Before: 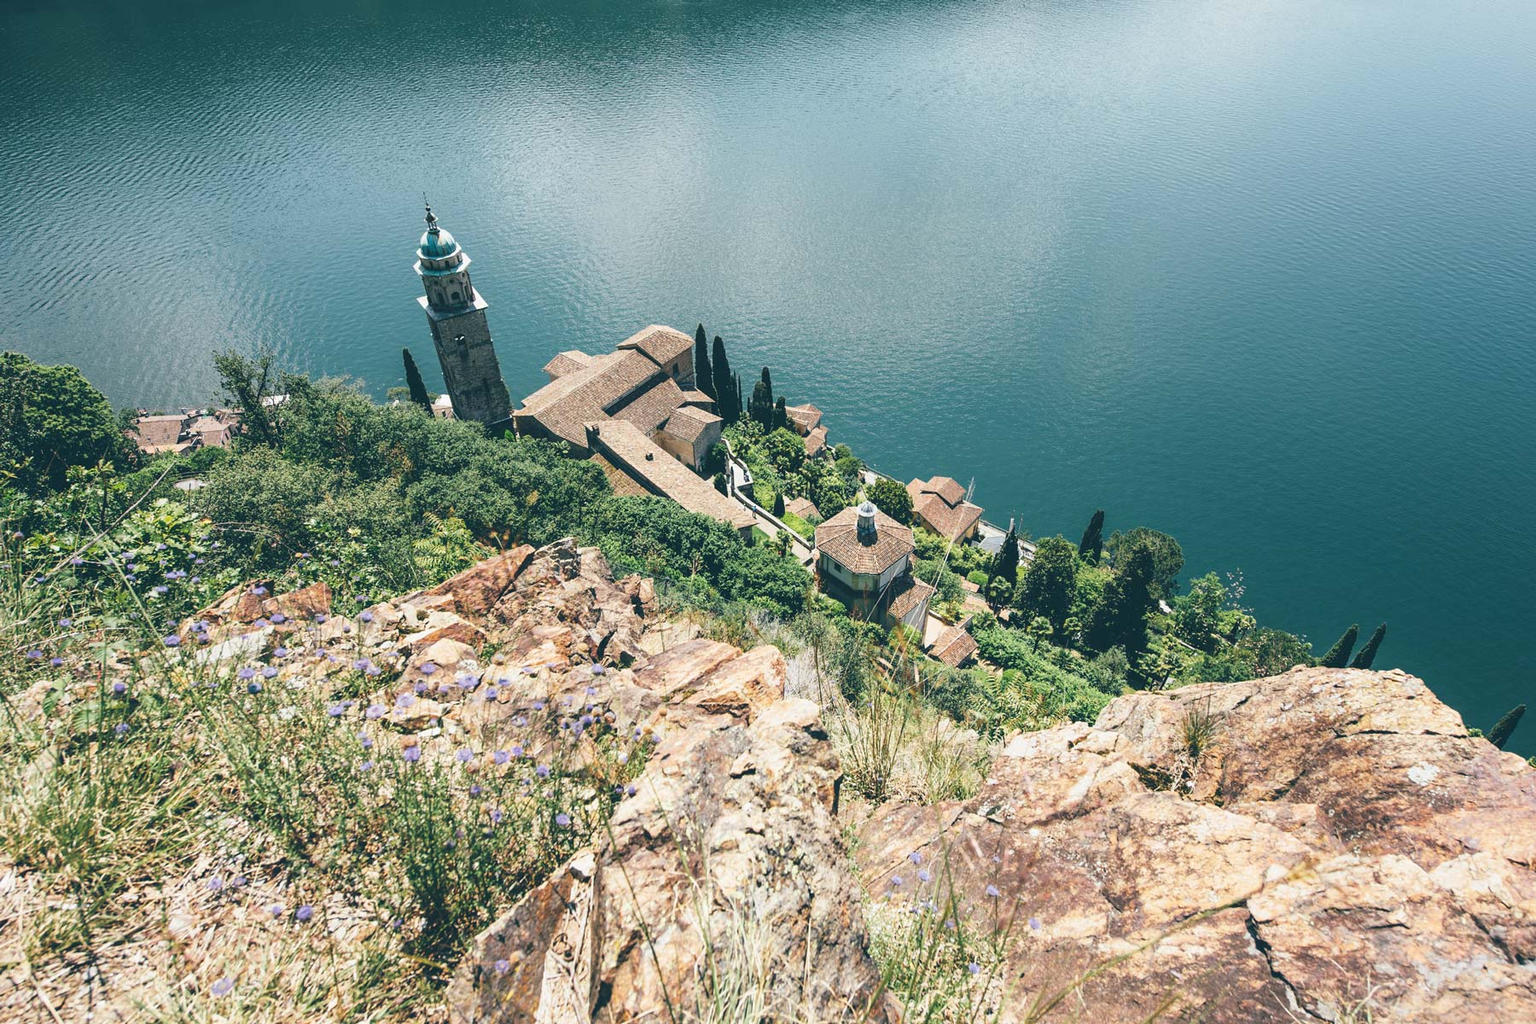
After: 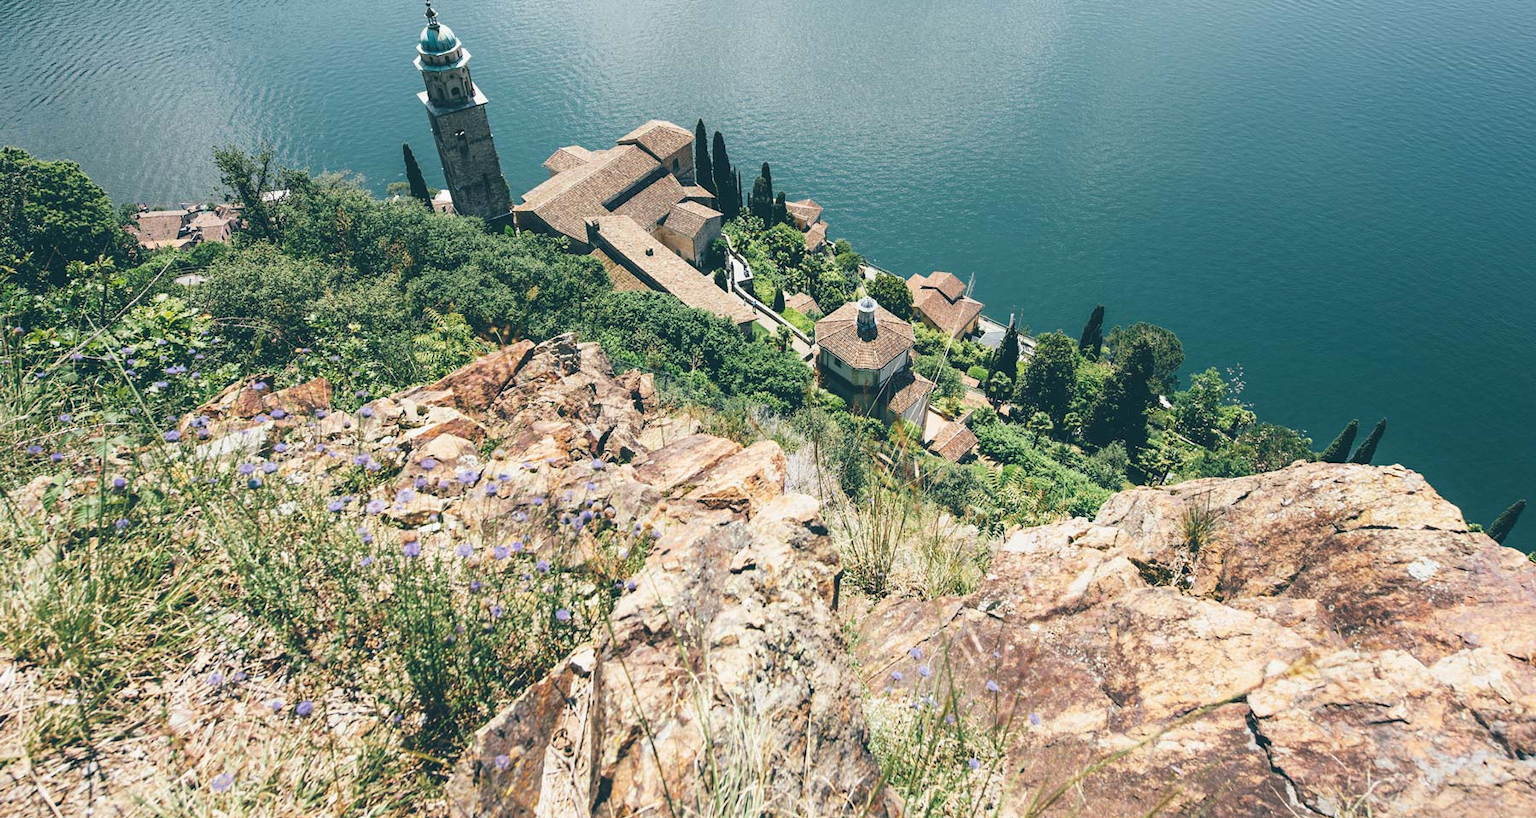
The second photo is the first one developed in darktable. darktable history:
crop and rotate: top 20.053%
